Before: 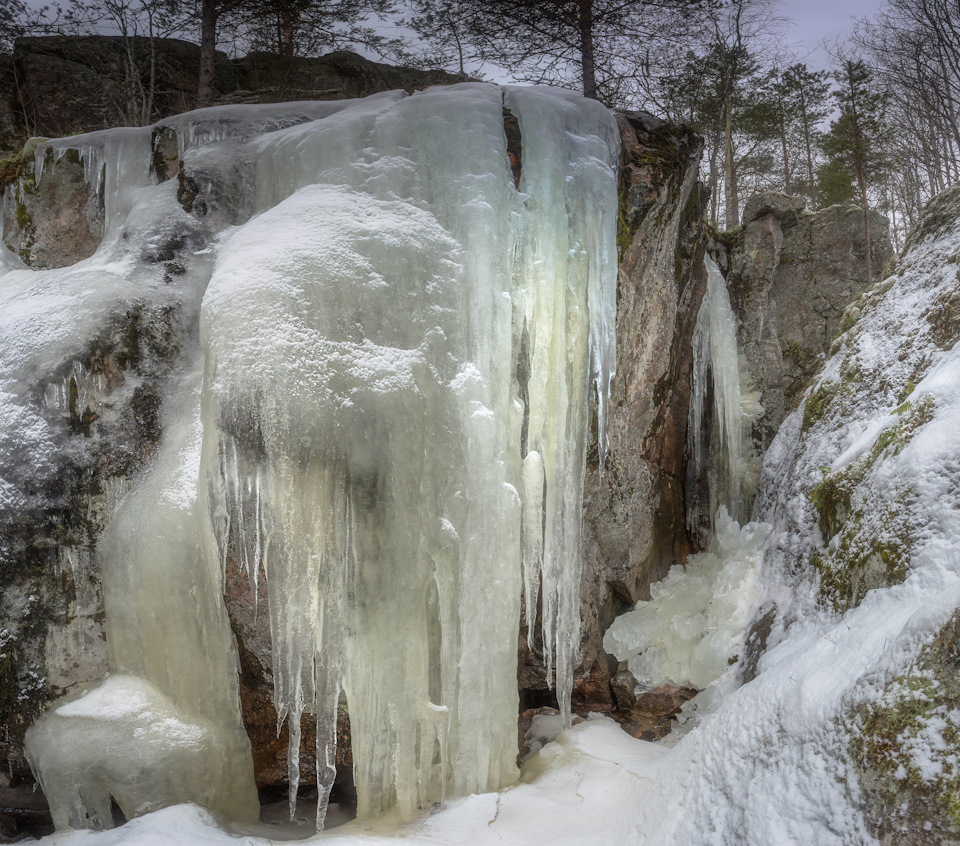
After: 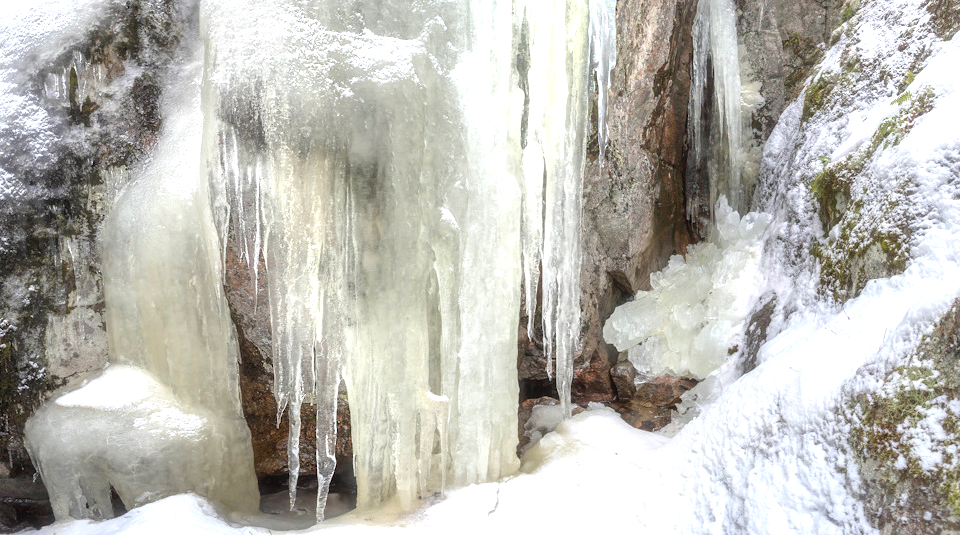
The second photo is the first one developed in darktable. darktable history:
exposure: exposure 1 EV, compensate highlight preservation false
color calibration: illuminant custom, x 0.349, y 0.364, temperature 4949.23 K, saturation algorithm version 1 (2020)
crop and rotate: top 36.69%
